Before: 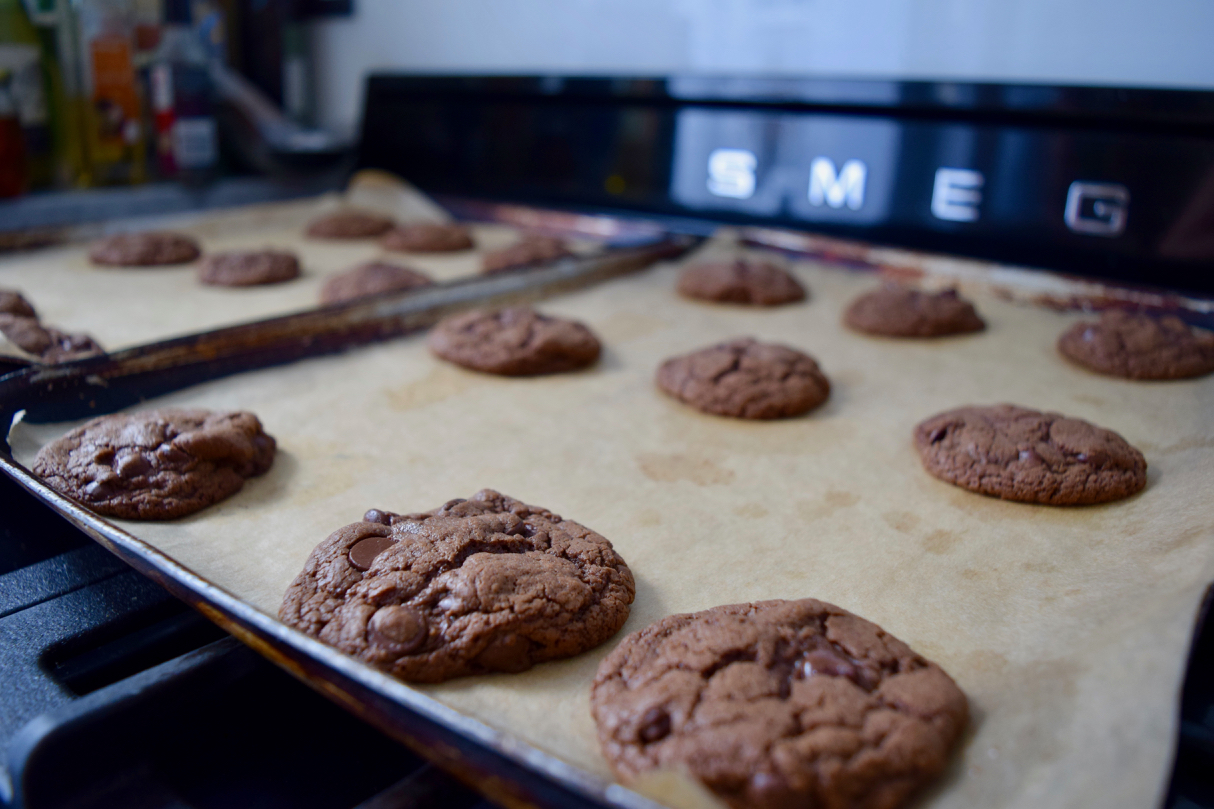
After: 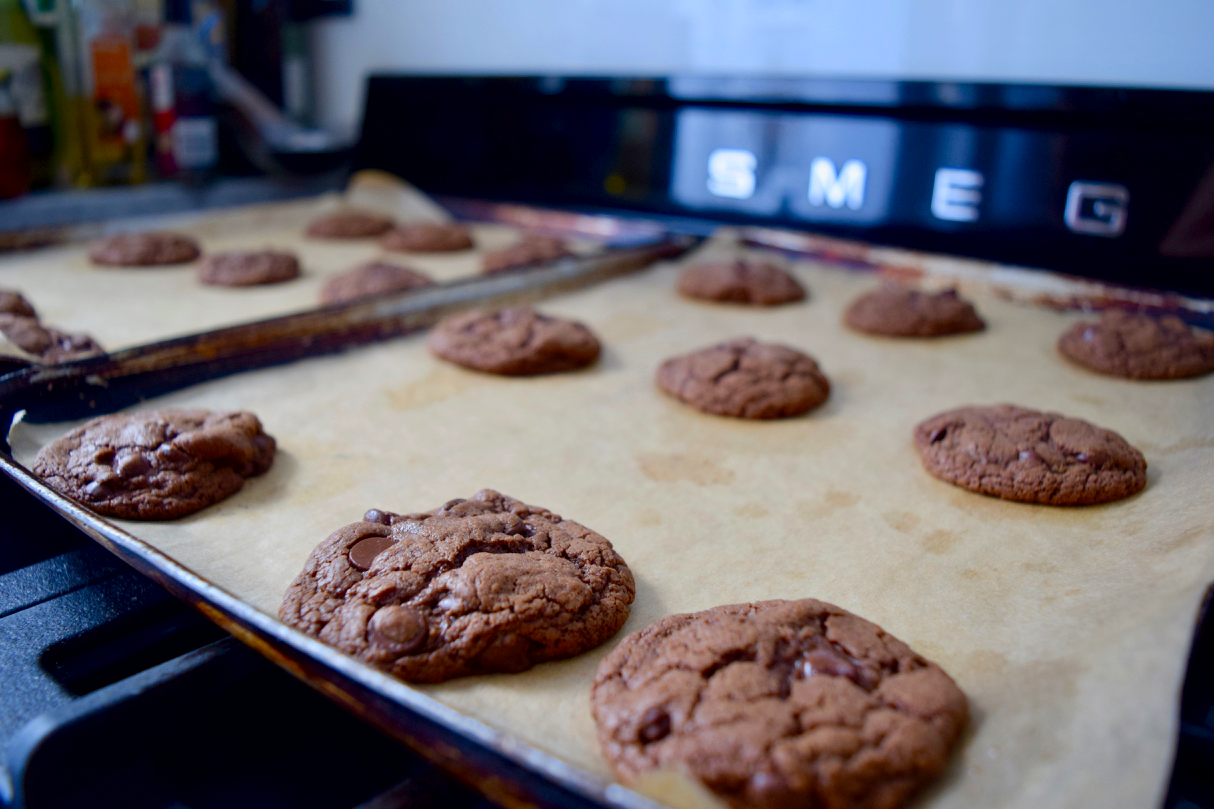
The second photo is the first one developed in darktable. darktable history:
contrast brightness saturation: contrast 0.072, brightness 0.073, saturation 0.18
